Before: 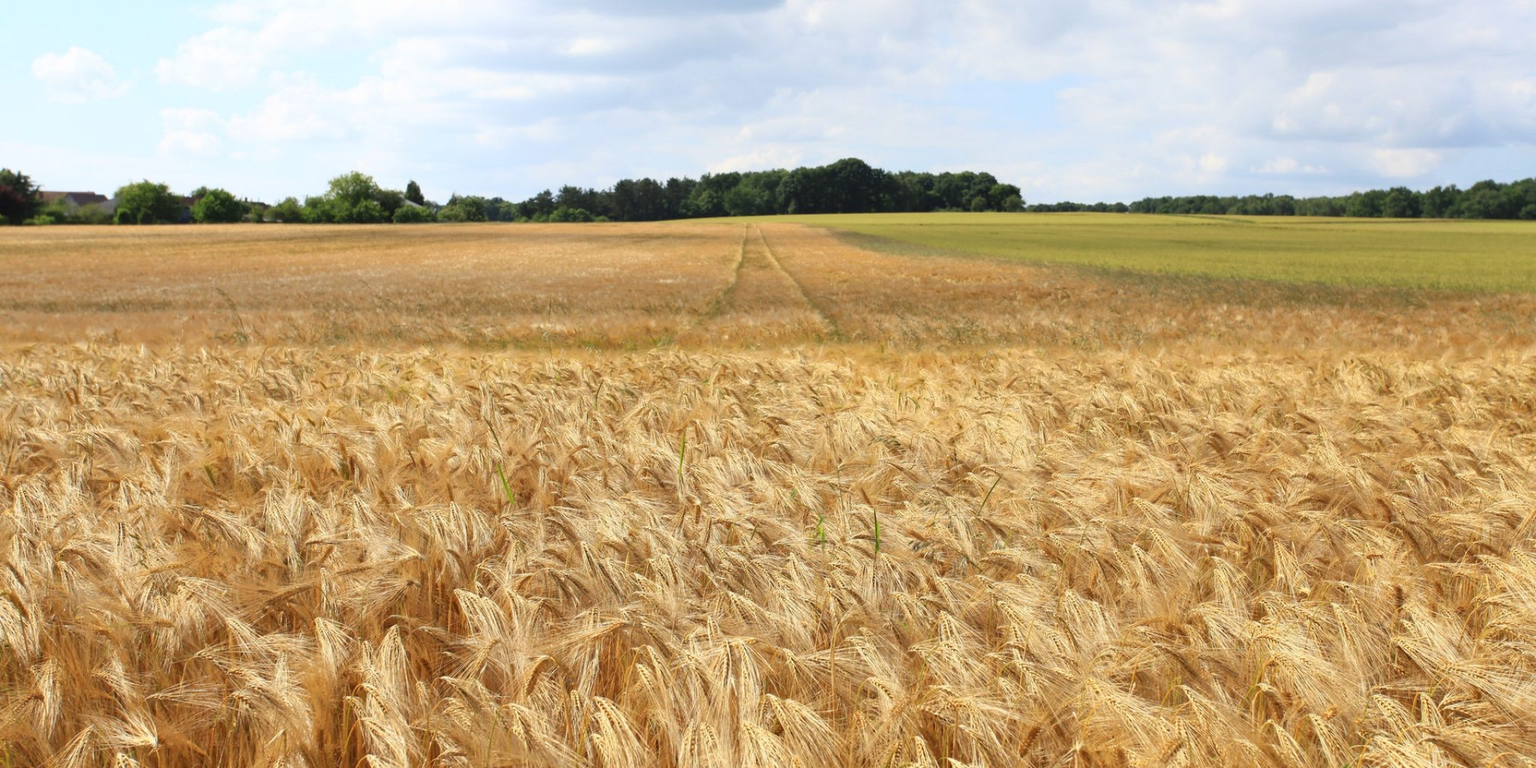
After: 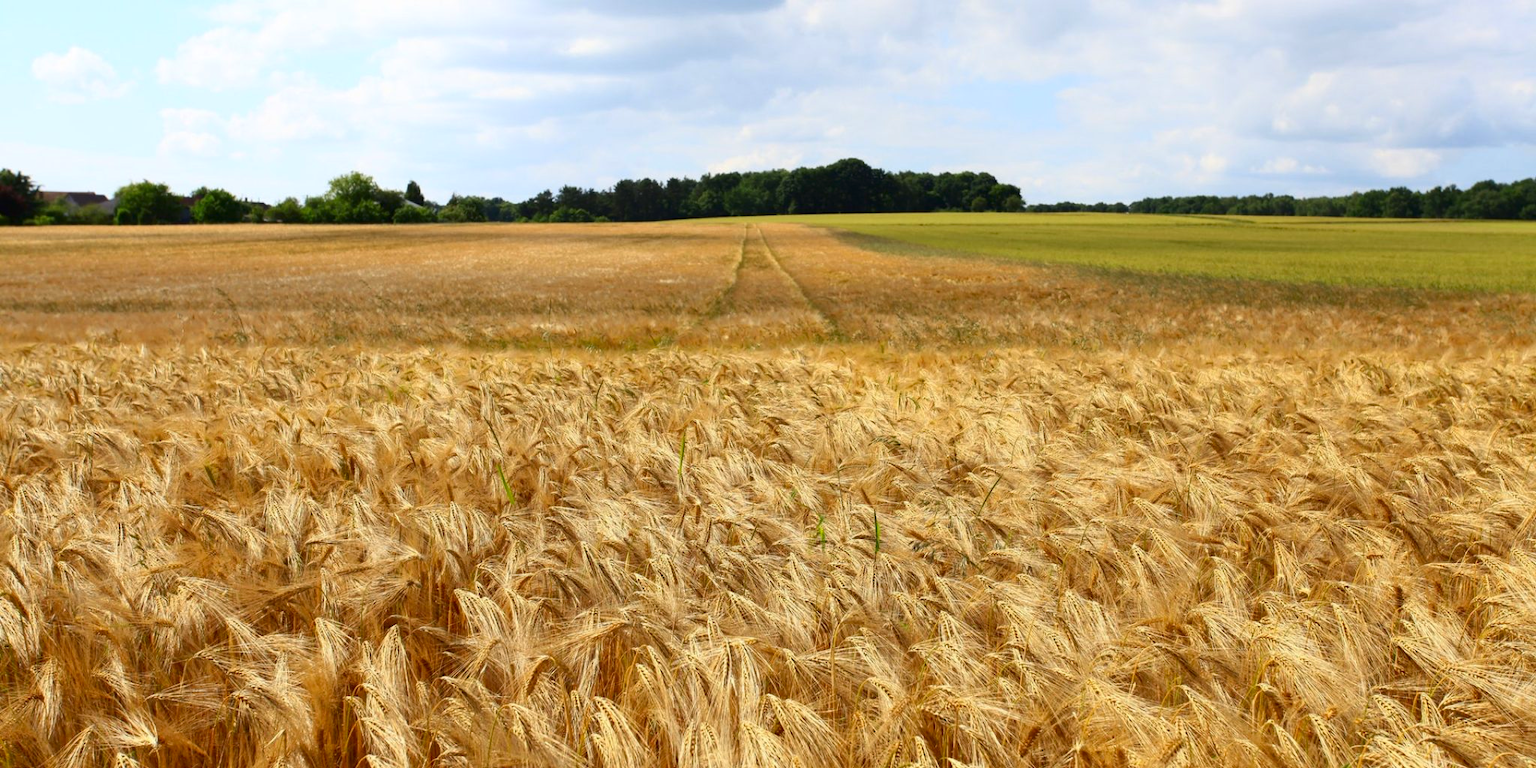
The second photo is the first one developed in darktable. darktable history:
contrast brightness saturation: contrast 0.12, brightness -0.12, saturation 0.196
